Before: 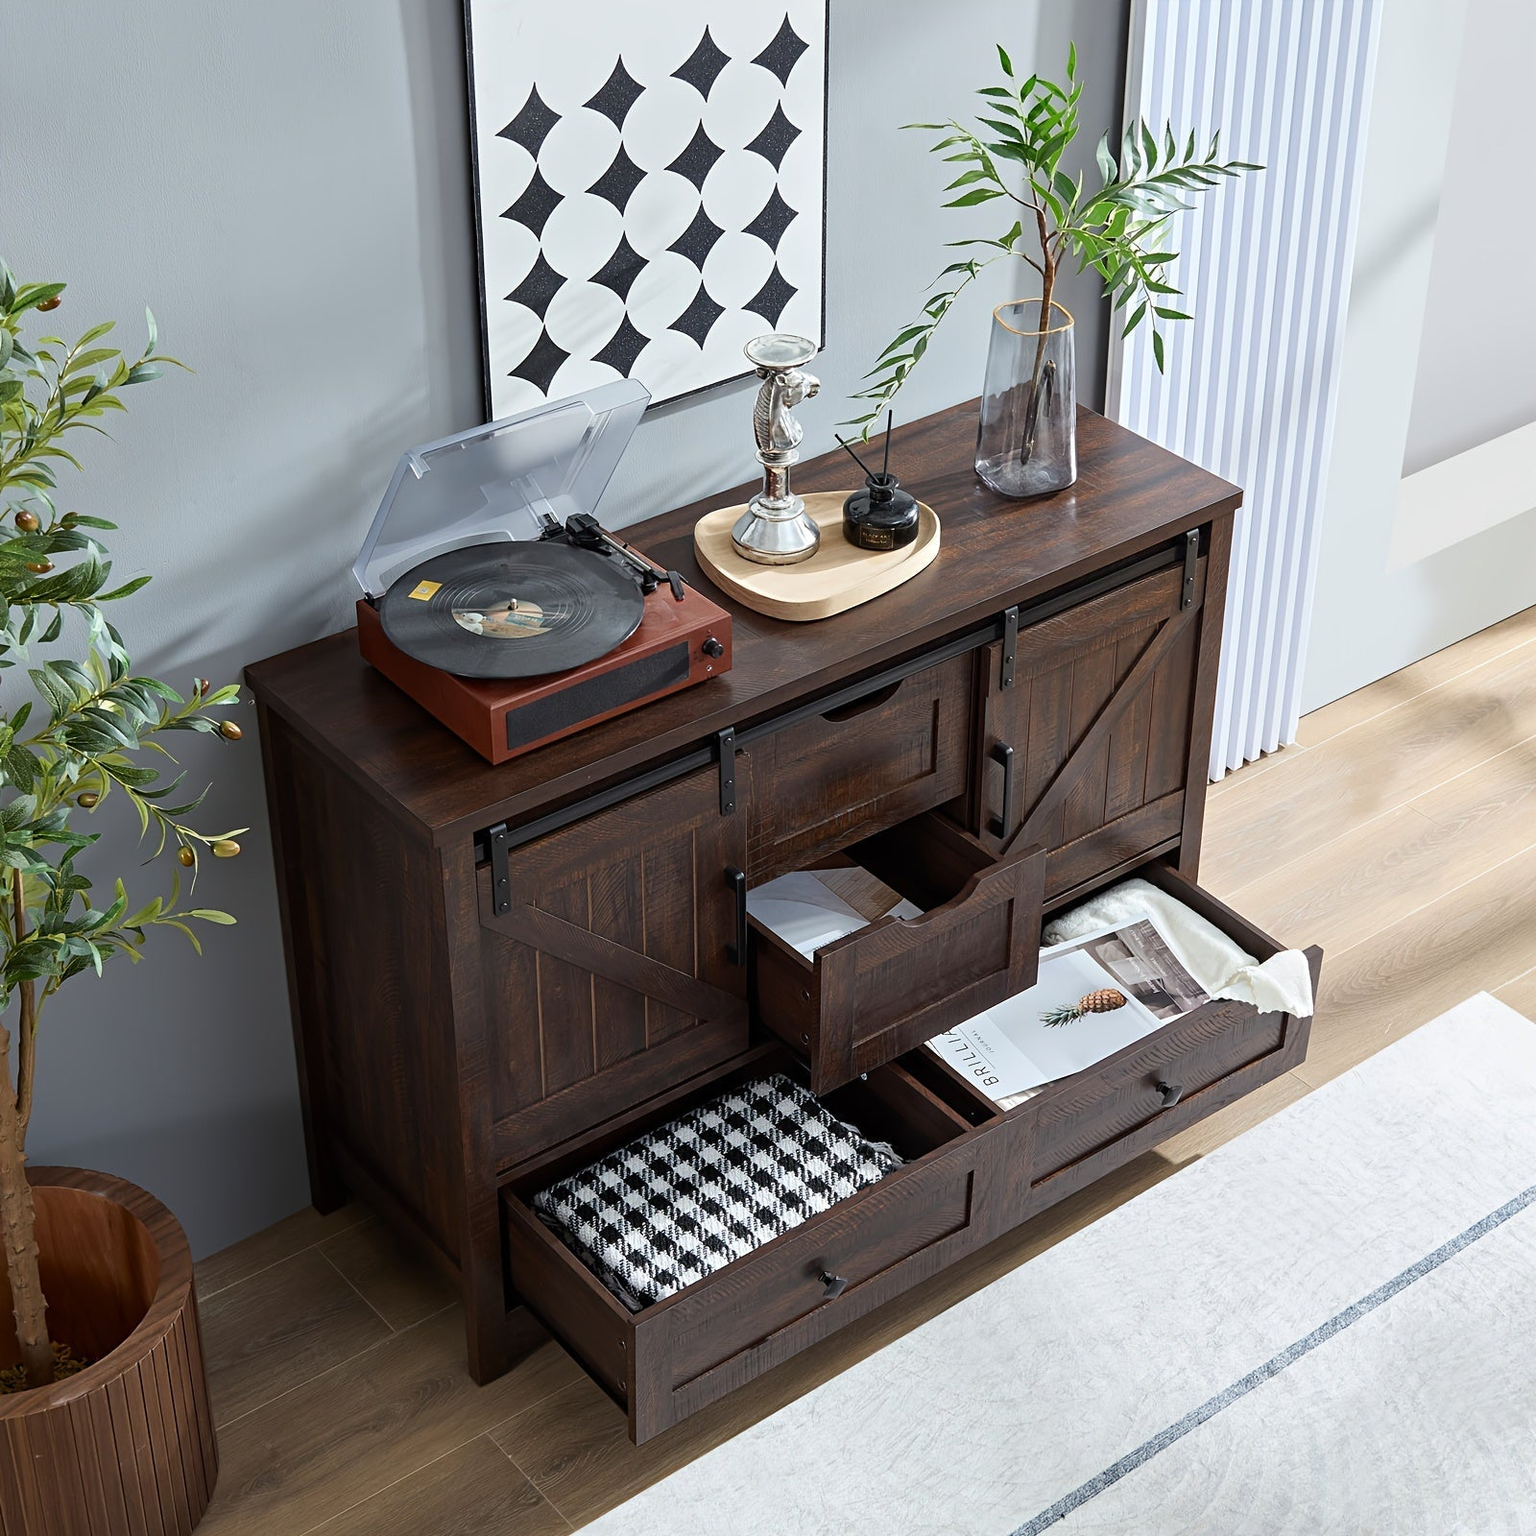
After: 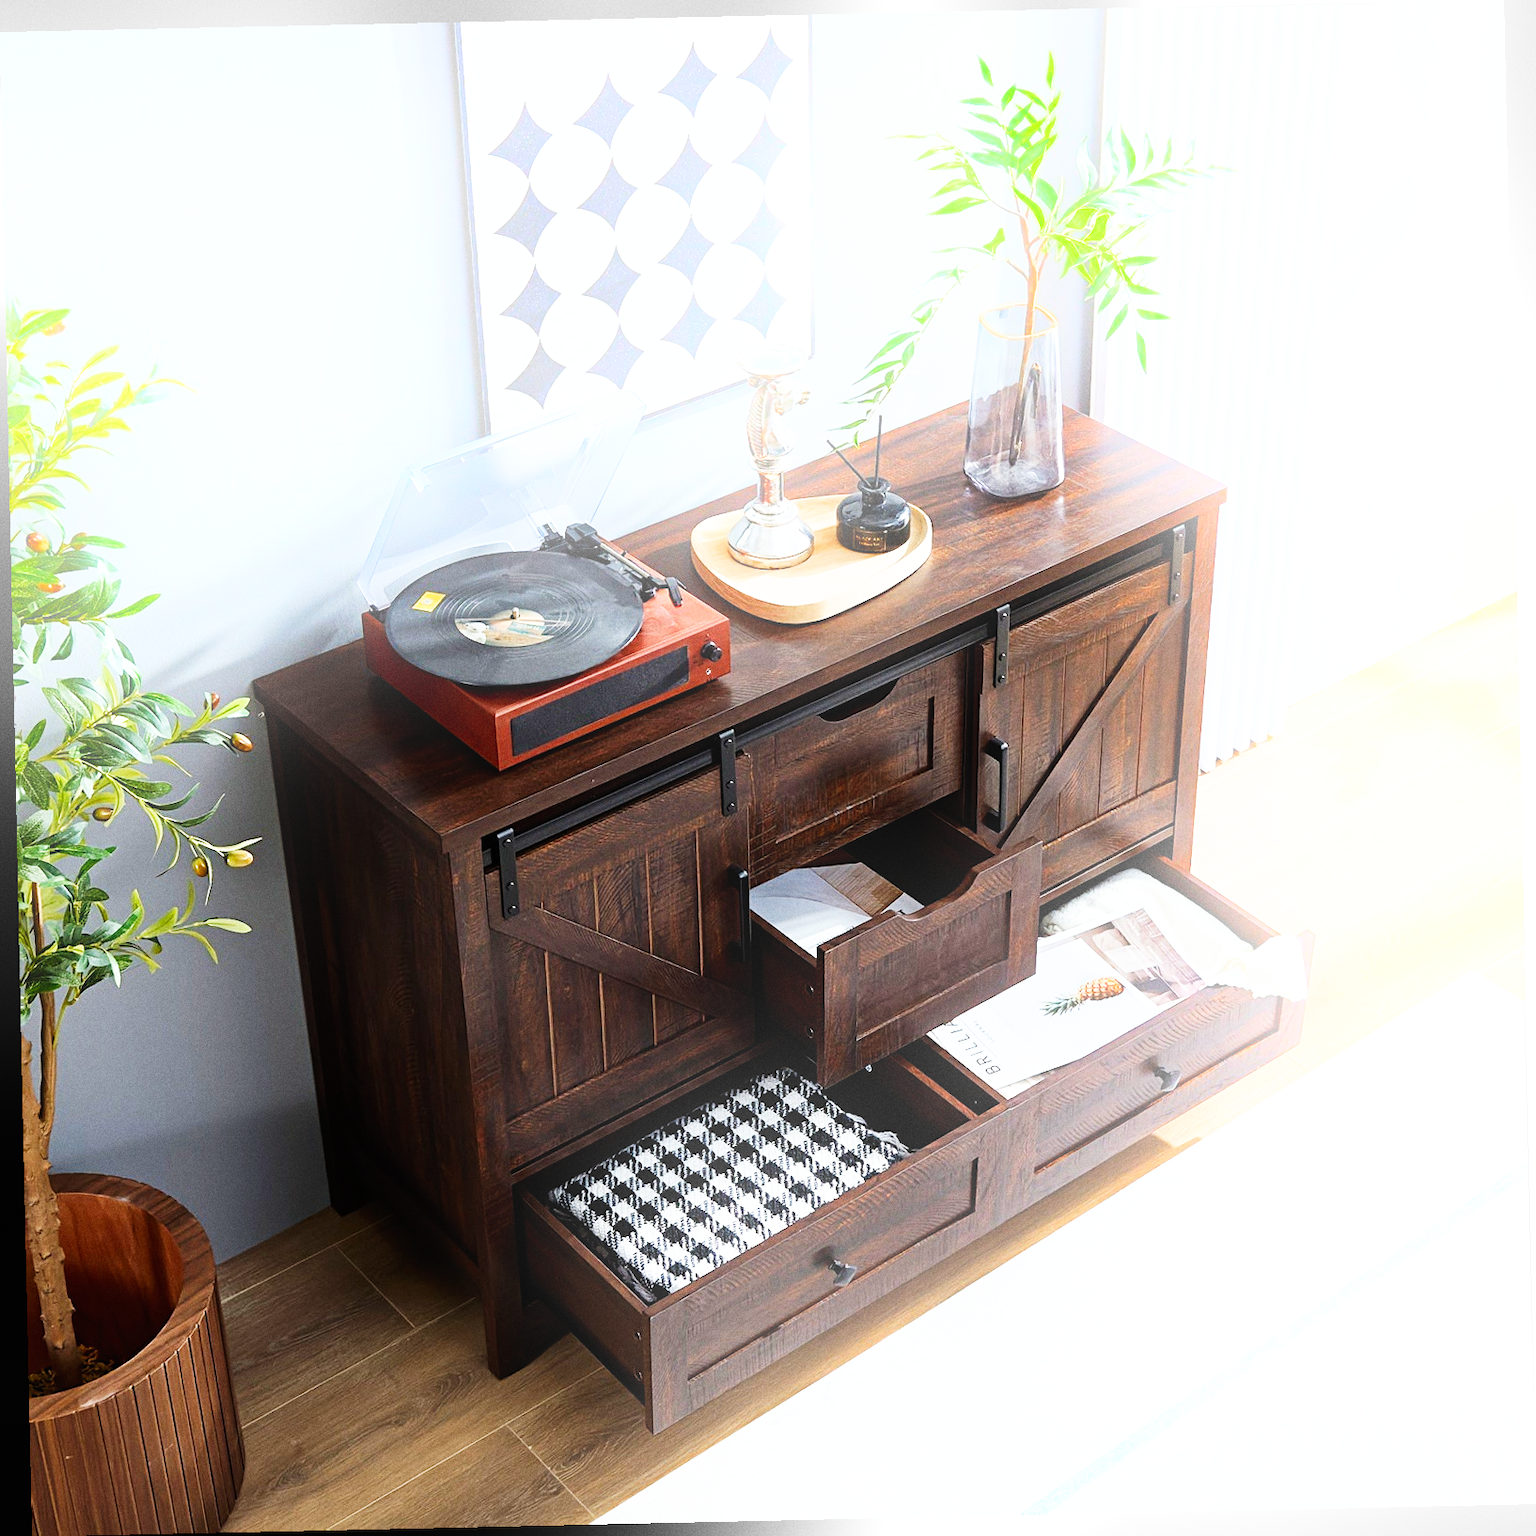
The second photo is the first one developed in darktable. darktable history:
grain: coarseness 0.09 ISO
rotate and perspective: rotation -1.24°, automatic cropping off
base curve: curves: ch0 [(0, 0) (0.007, 0.004) (0.027, 0.03) (0.046, 0.07) (0.207, 0.54) (0.442, 0.872) (0.673, 0.972) (1, 1)], preserve colors none
bloom: on, module defaults
